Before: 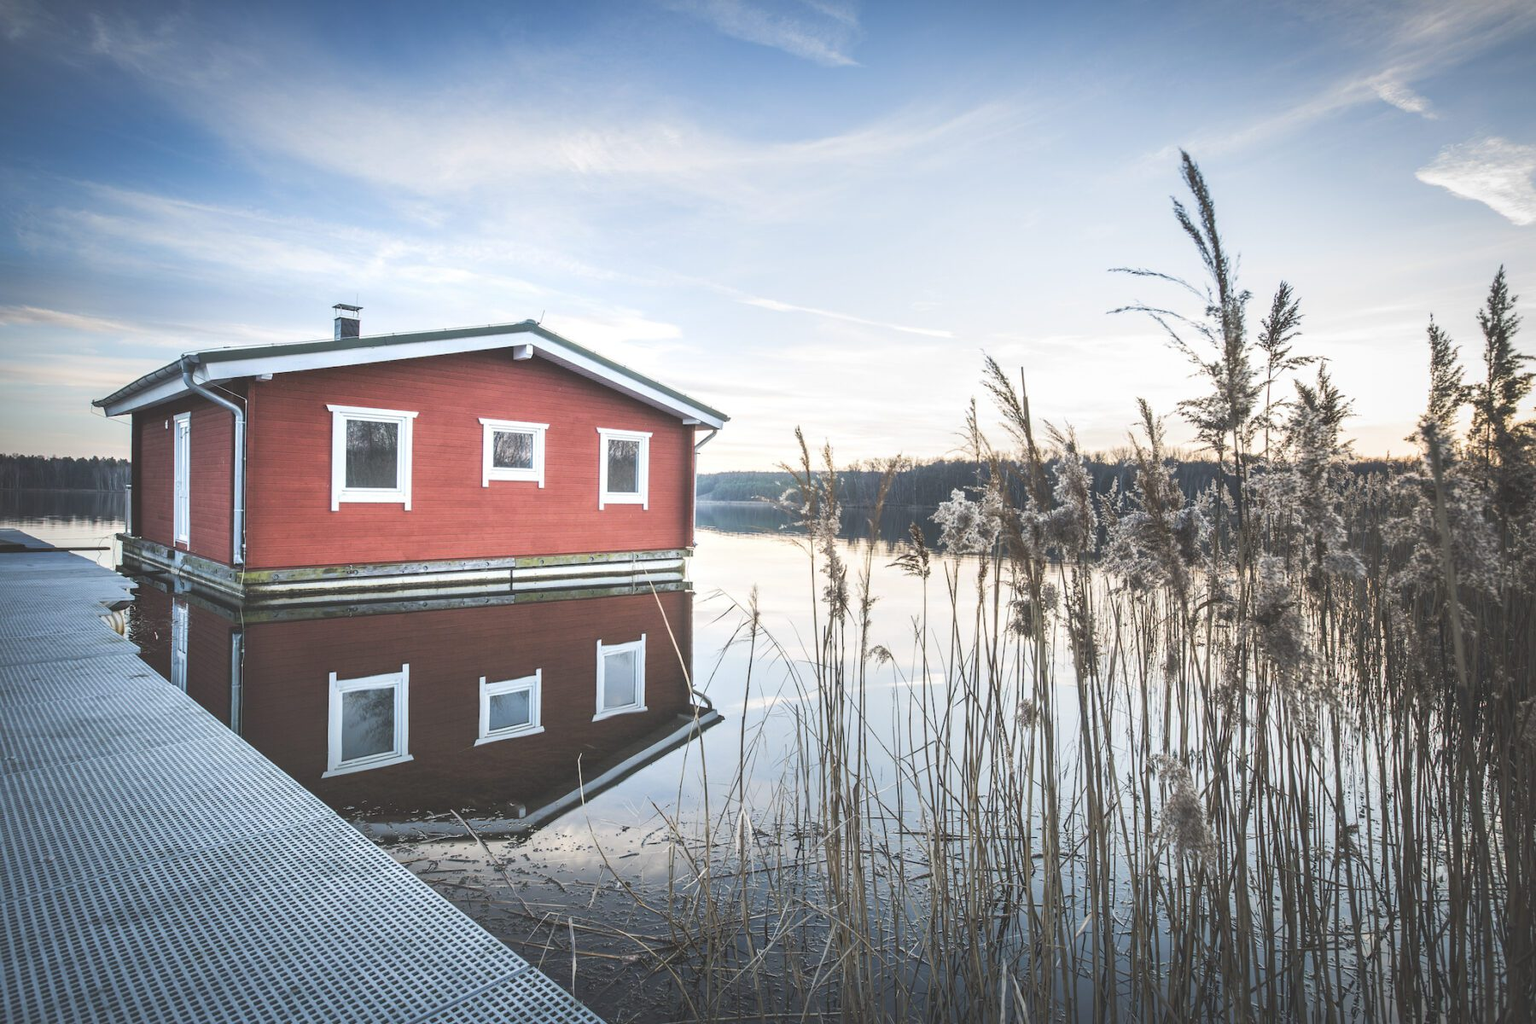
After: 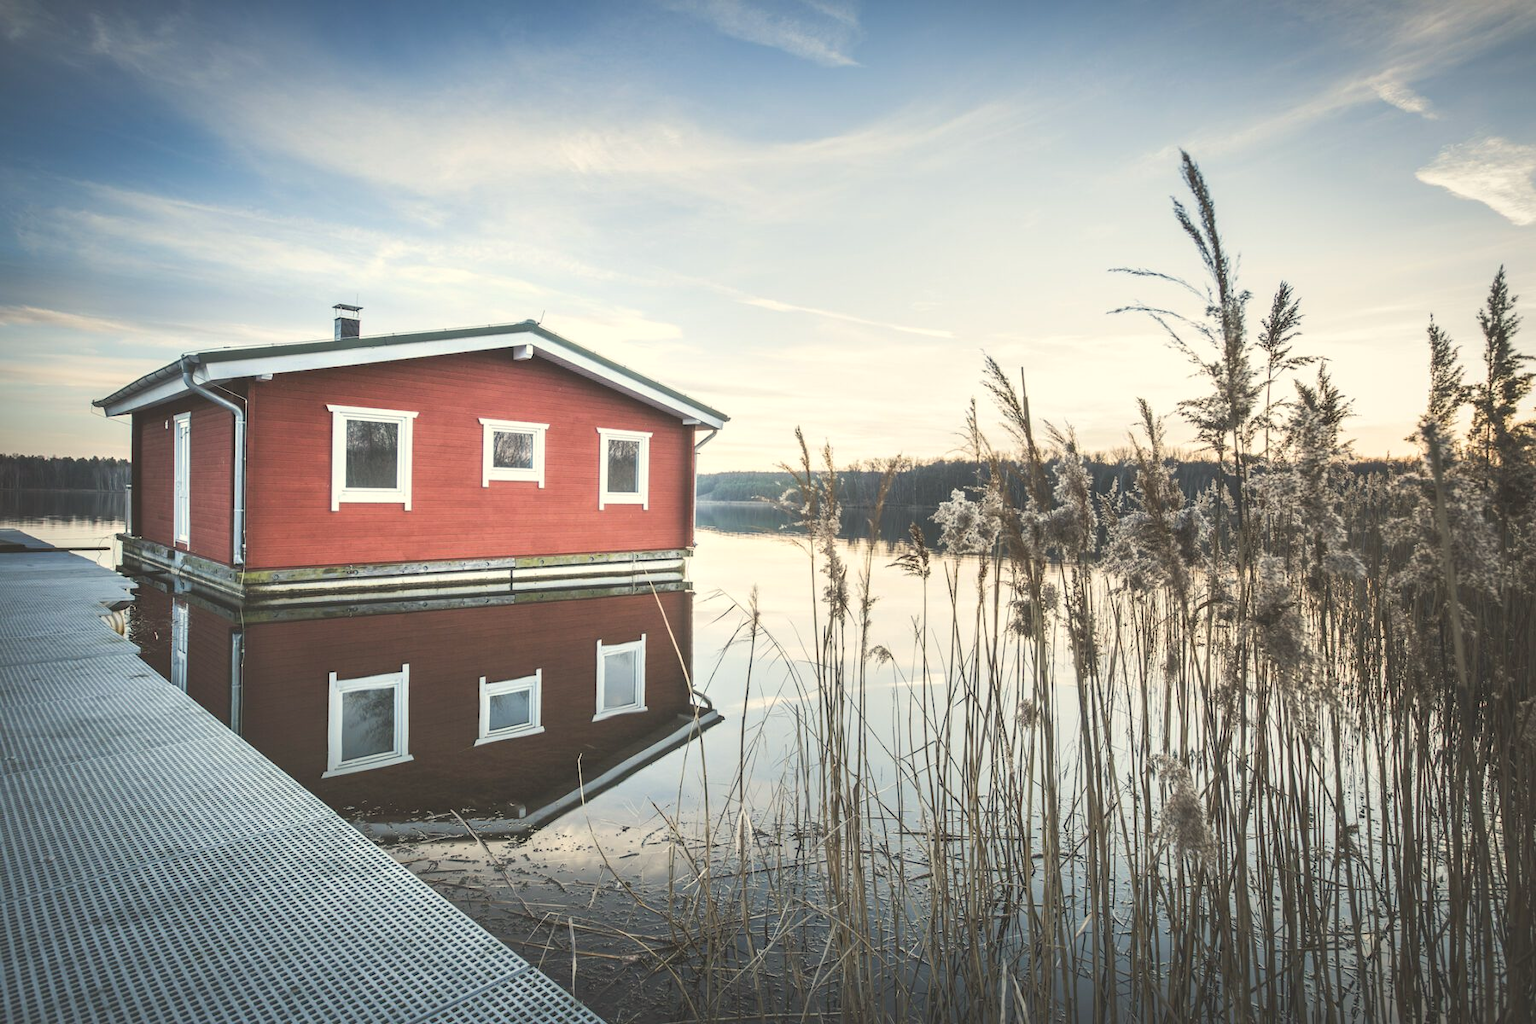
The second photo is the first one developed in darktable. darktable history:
white balance: red 1.029, blue 0.92
tone equalizer: on, module defaults
